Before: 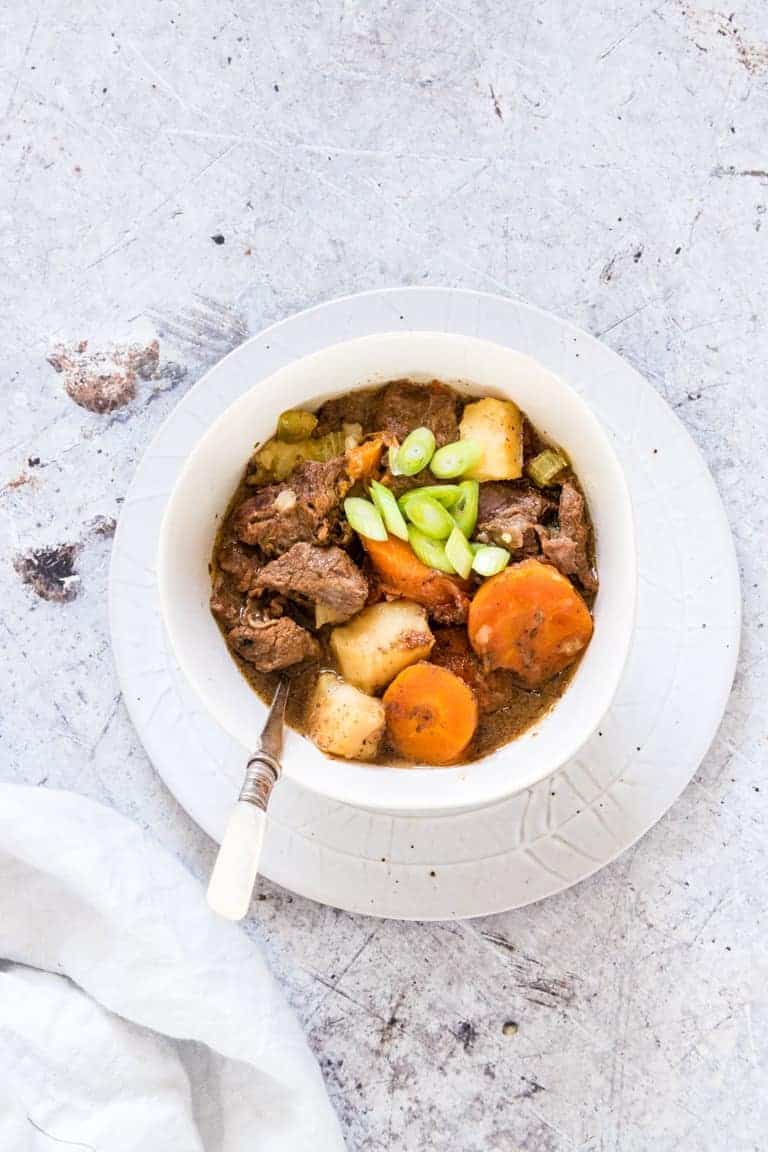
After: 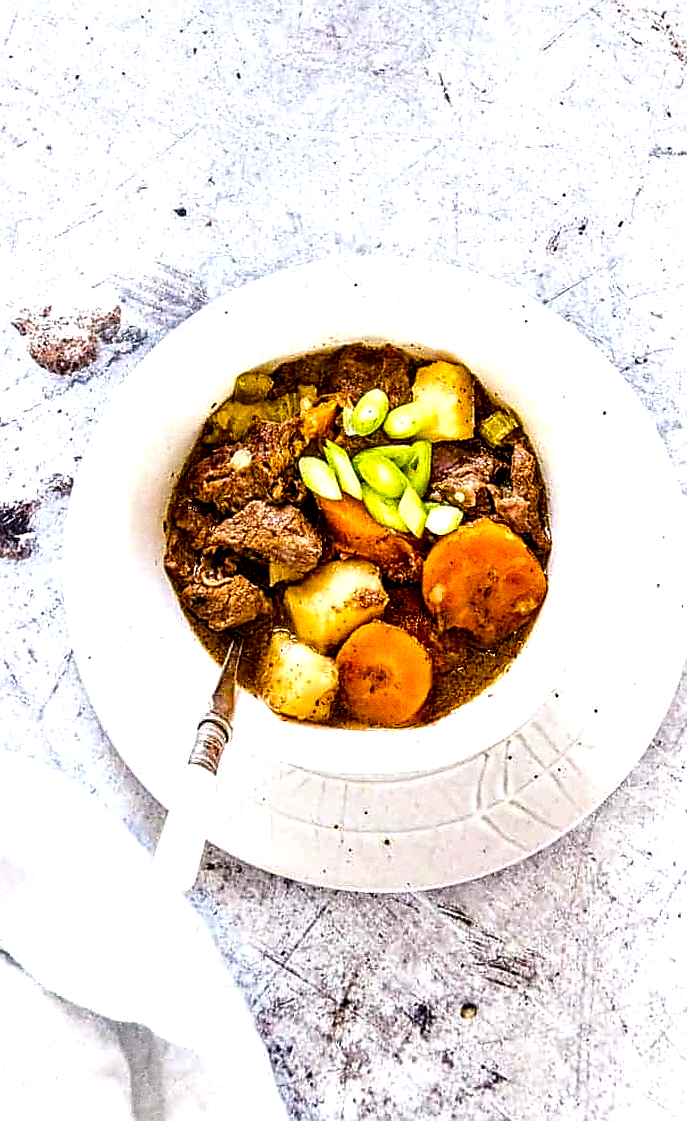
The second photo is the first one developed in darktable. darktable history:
sharpen: radius 1.4, amount 1.25, threshold 0.7
crop and rotate: left 2.536%, right 1.107%, bottom 2.246%
local contrast: highlights 80%, shadows 57%, detail 175%, midtone range 0.602
color balance rgb: perceptual saturation grading › global saturation 36%, perceptual brilliance grading › global brilliance 10%, global vibrance 20%
grain: coarseness 9.61 ISO, strength 35.62%
rotate and perspective: rotation 0.215°, lens shift (vertical) -0.139, crop left 0.069, crop right 0.939, crop top 0.002, crop bottom 0.996
